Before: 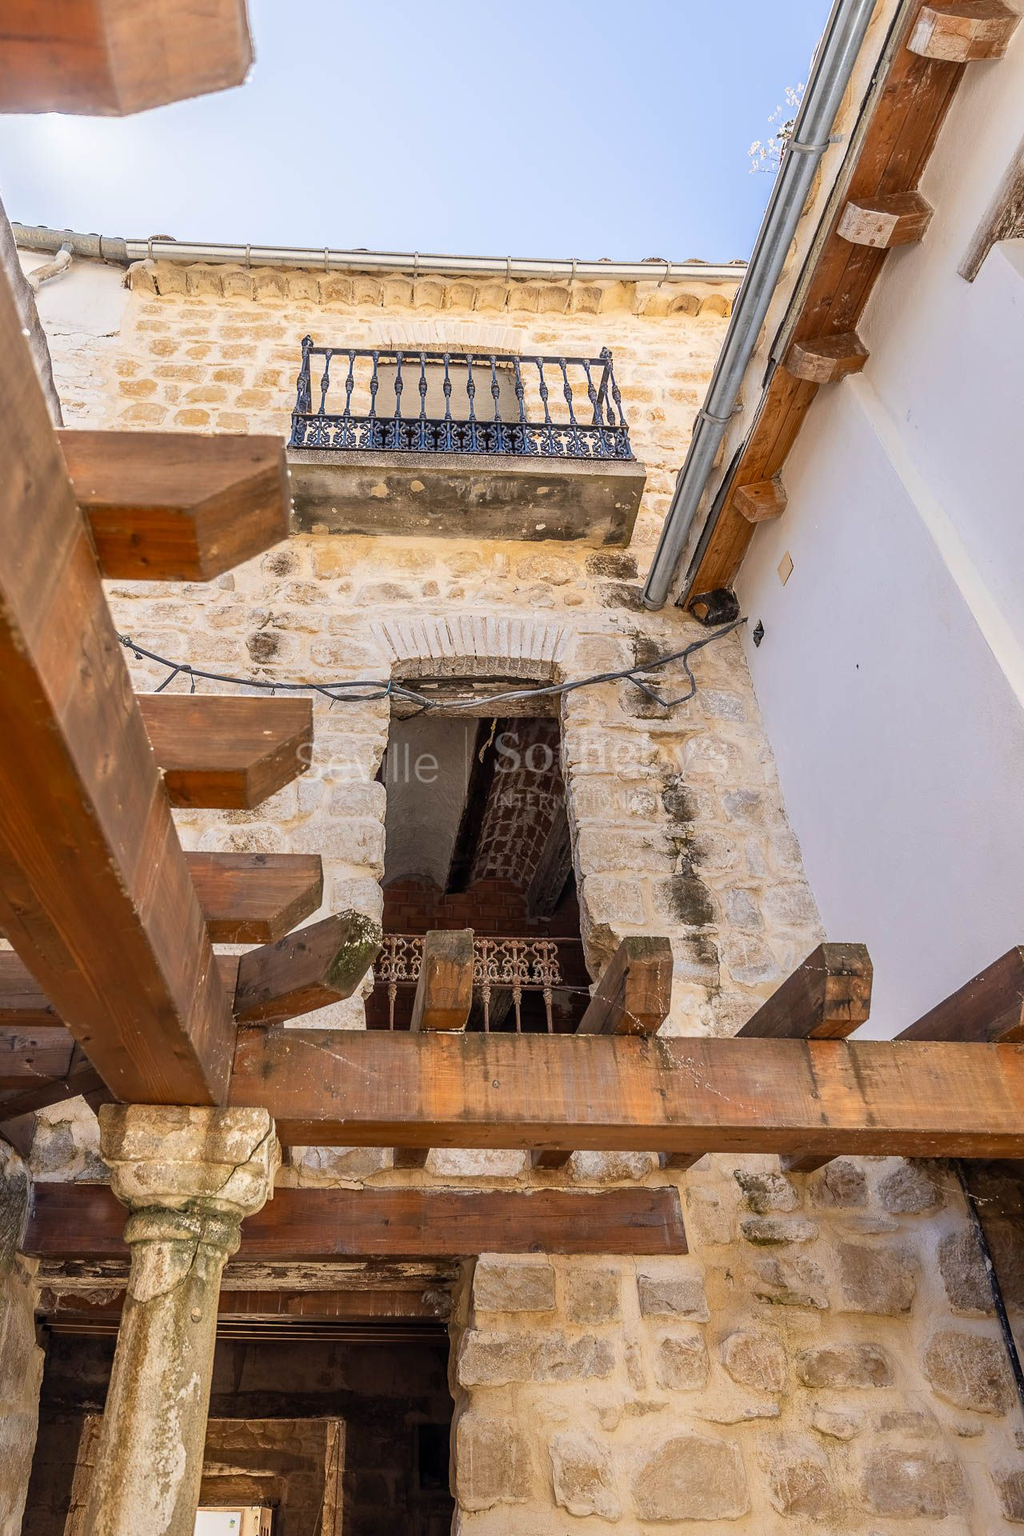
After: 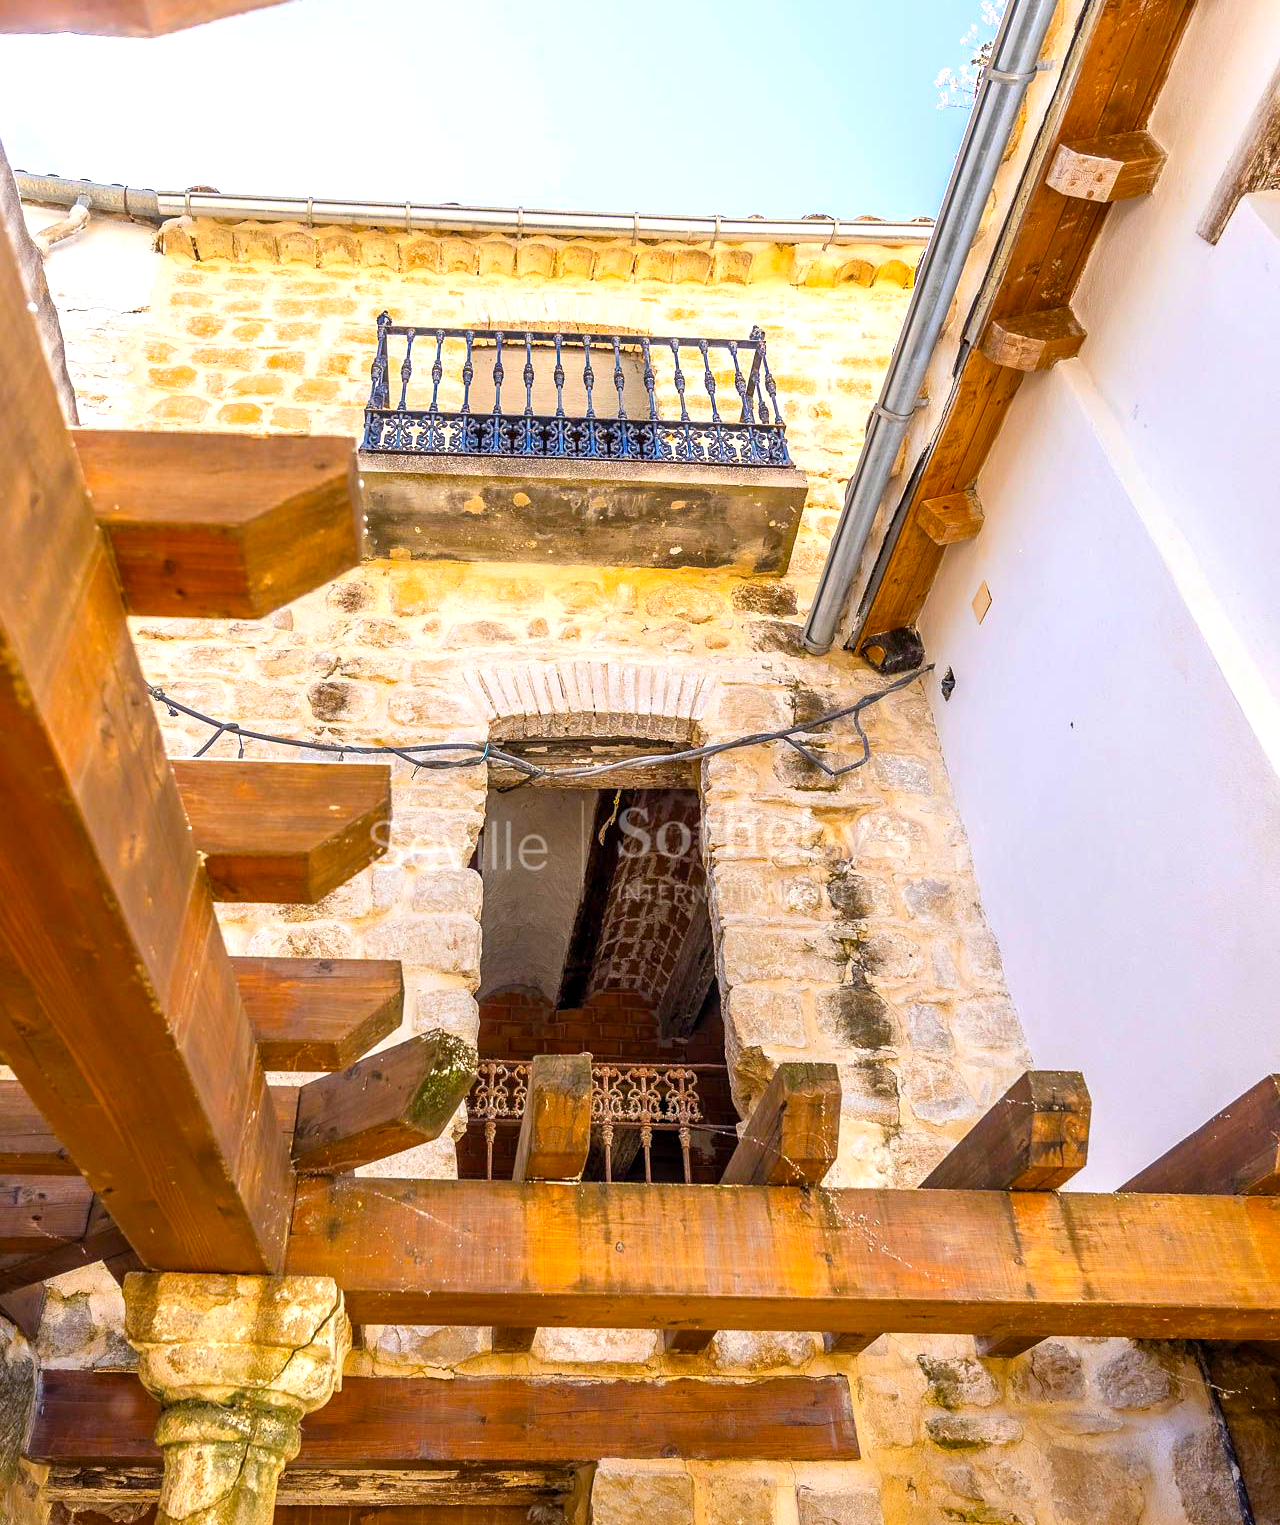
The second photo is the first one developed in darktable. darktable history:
crop and rotate: top 5.65%, bottom 14.9%
exposure: exposure 0.607 EV, compensate highlight preservation false
color balance rgb: global offset › luminance -0.239%, linear chroma grading › global chroma 24.556%, perceptual saturation grading › global saturation 18.019%, perceptual brilliance grading › global brilliance 2.54%, perceptual brilliance grading › highlights -3.102%, perceptual brilliance grading › shadows 2.739%
